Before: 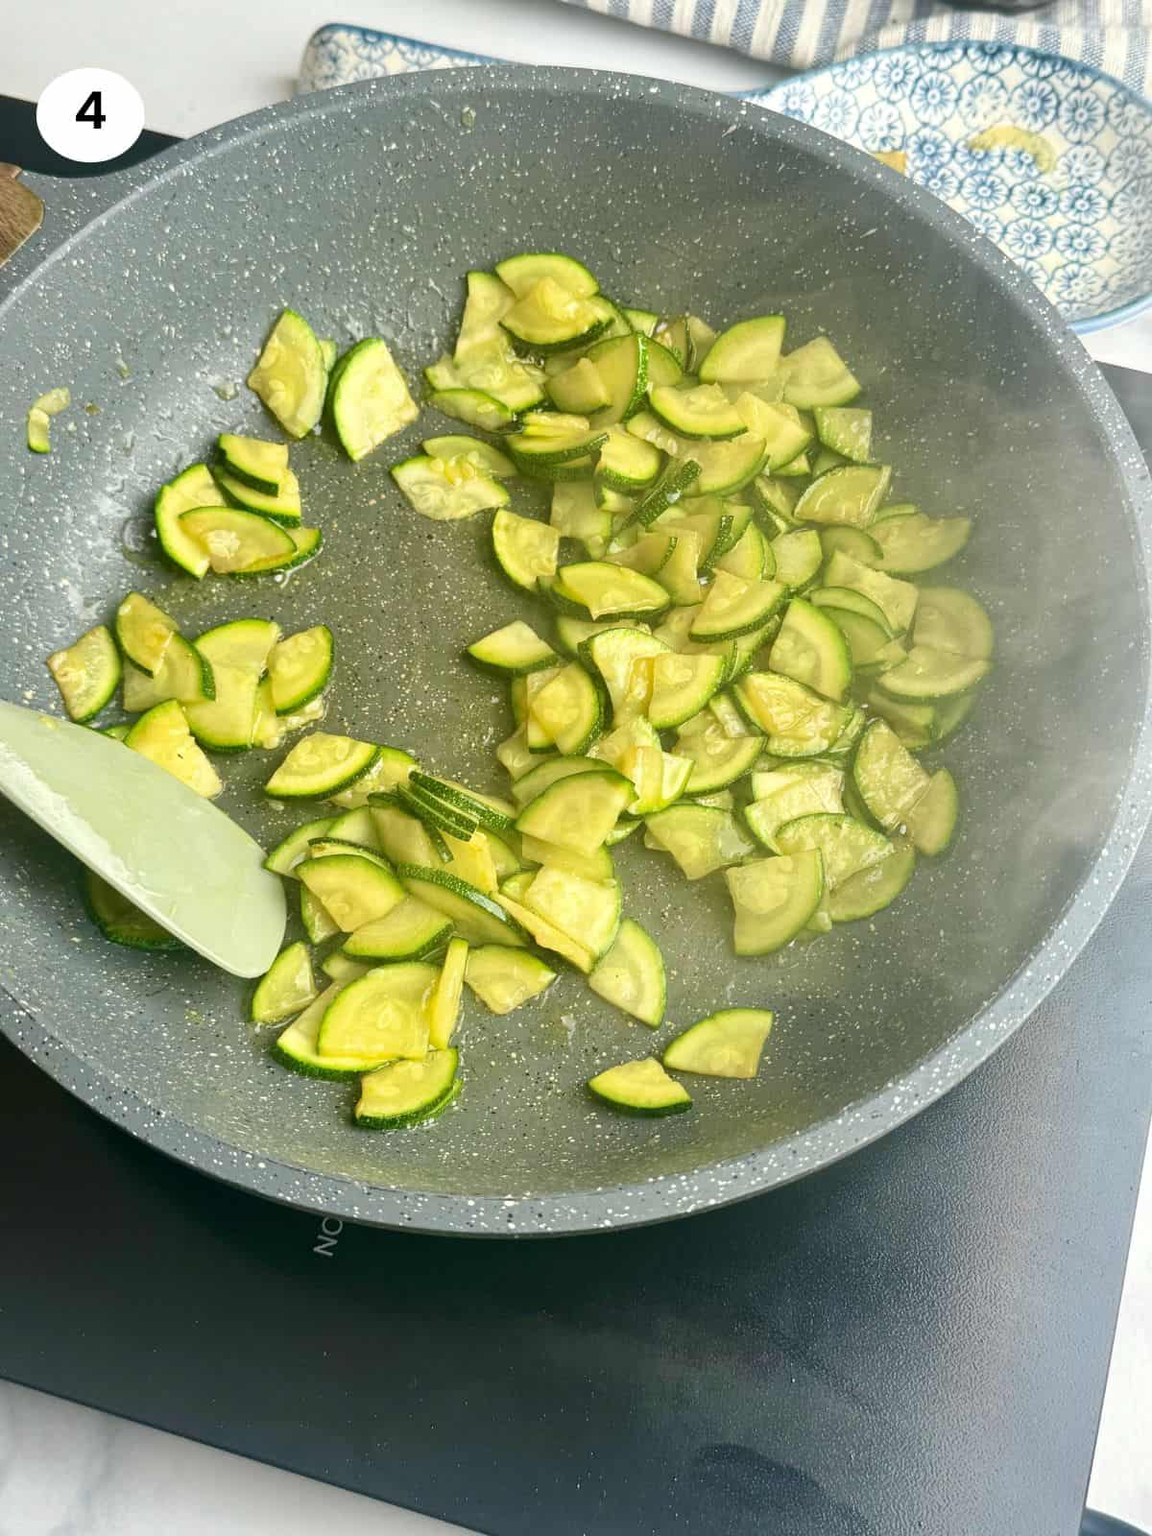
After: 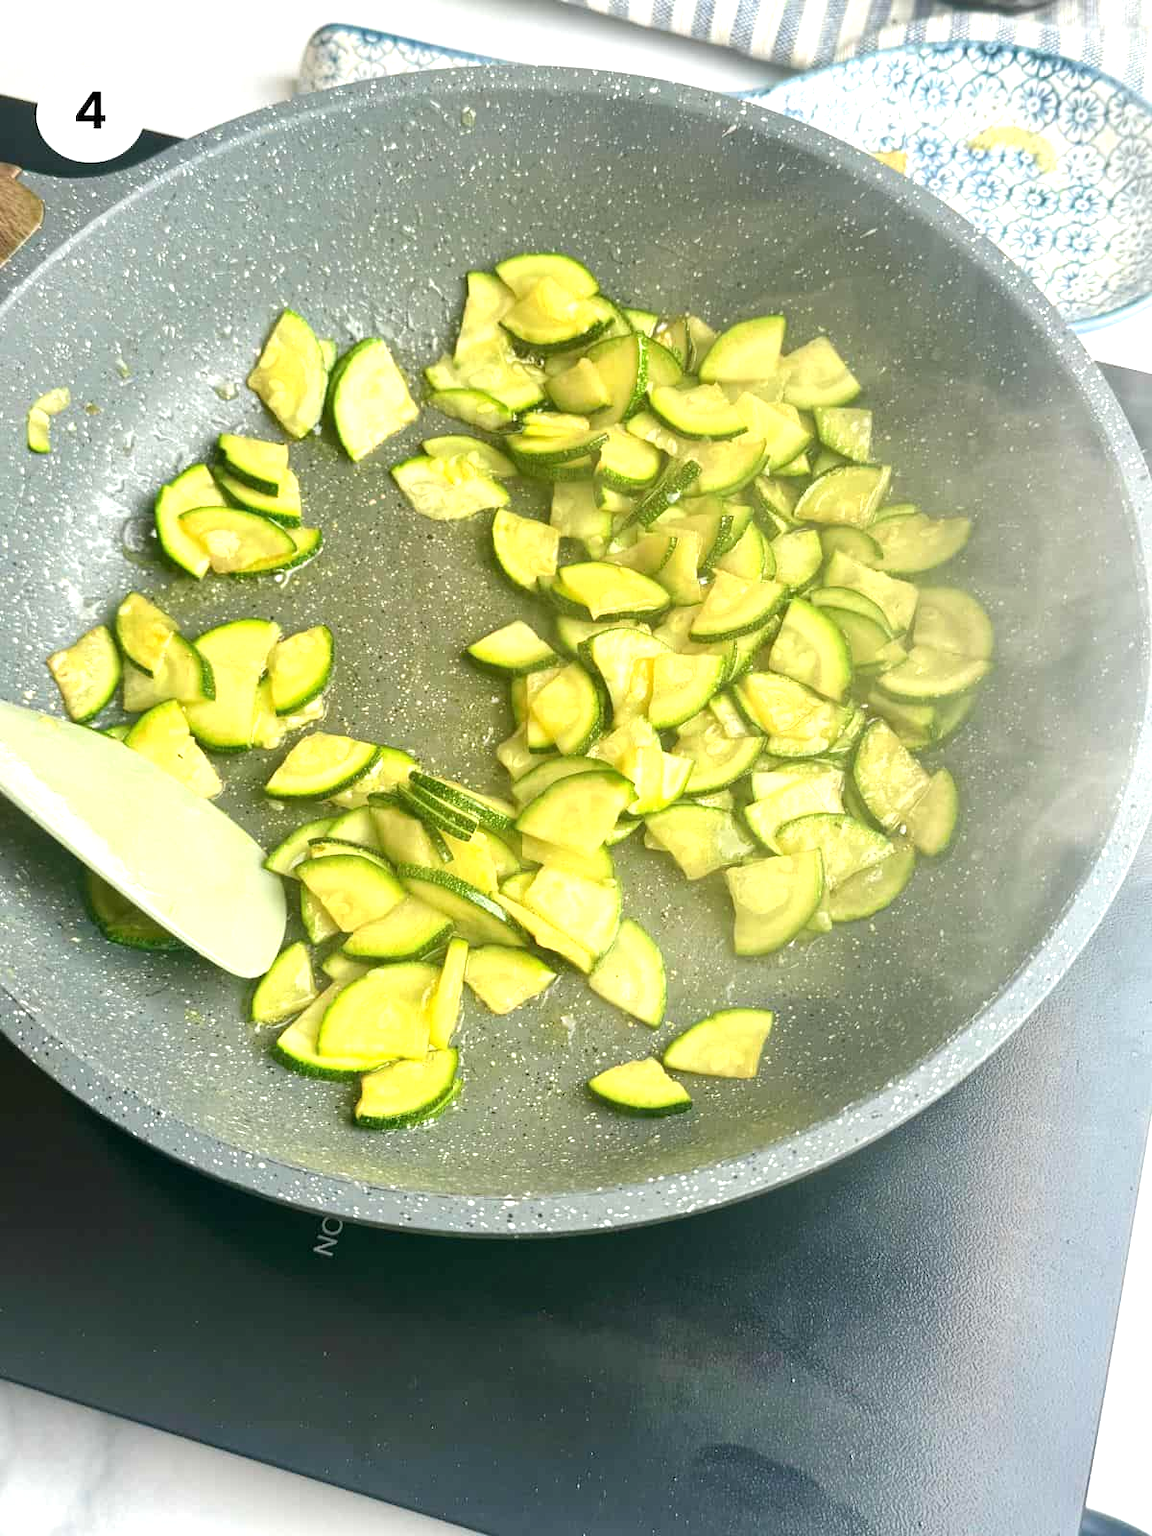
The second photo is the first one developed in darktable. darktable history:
exposure: exposure 0.569 EV, compensate highlight preservation false
